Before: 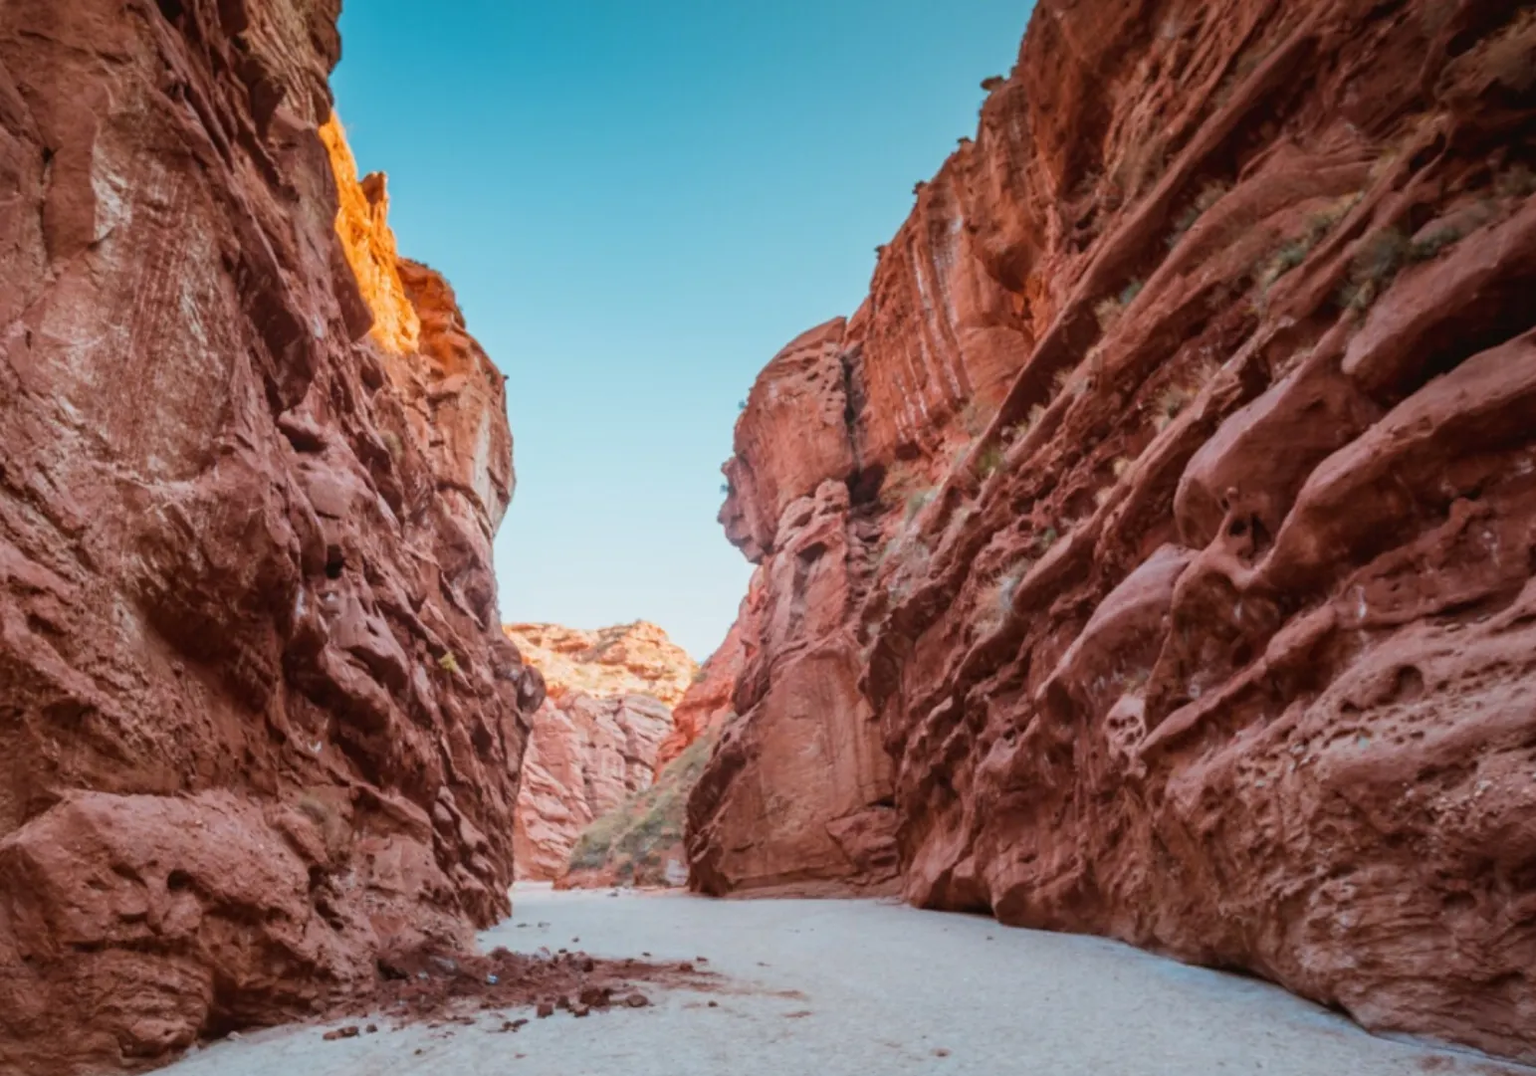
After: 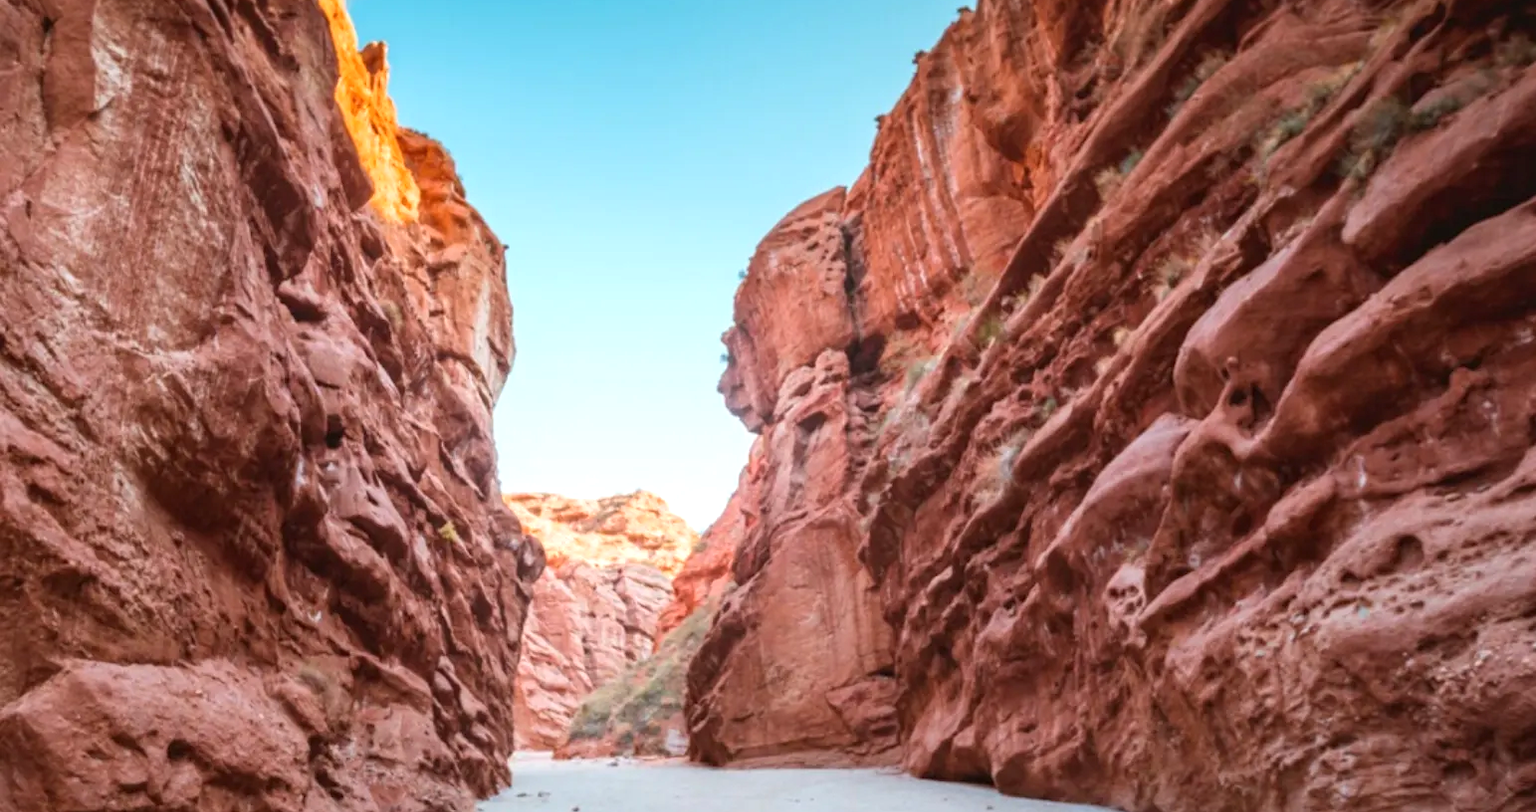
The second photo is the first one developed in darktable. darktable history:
crop and rotate: top 12.149%, bottom 12.303%
exposure: black level correction 0, exposure 0.498 EV, compensate exposure bias true, compensate highlight preservation false
